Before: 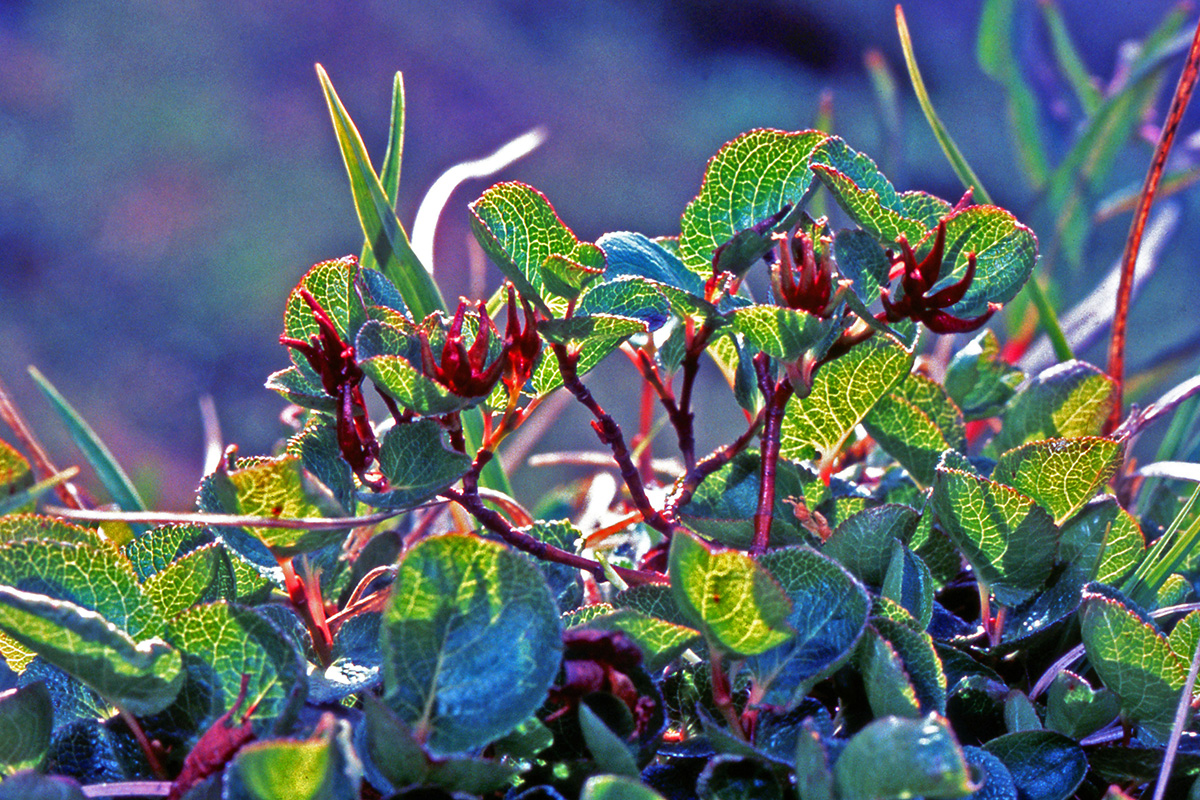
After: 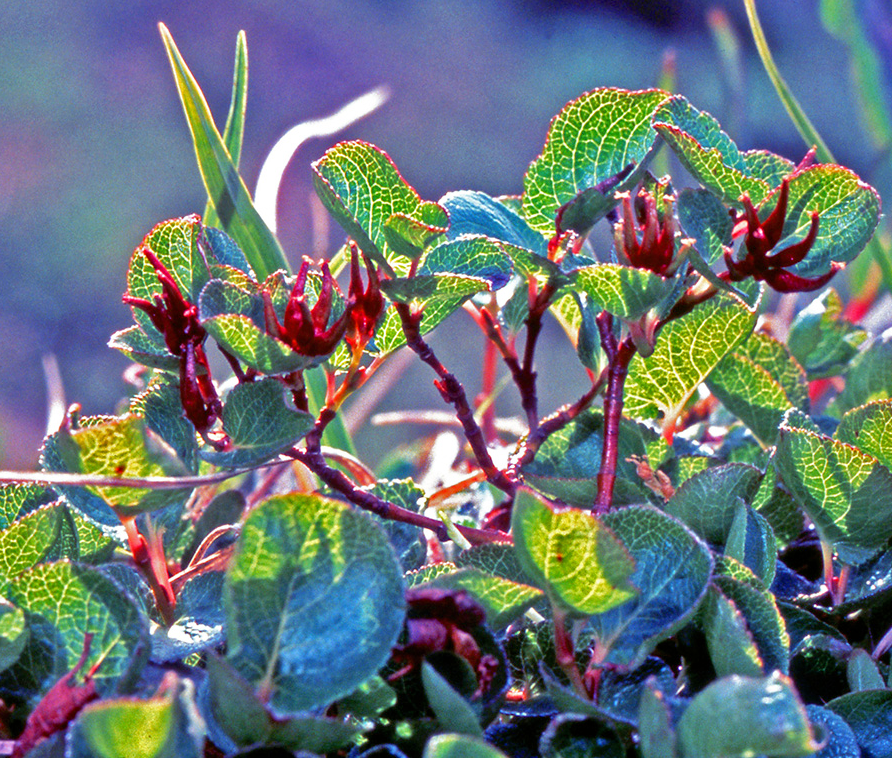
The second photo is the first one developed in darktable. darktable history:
crop and rotate: left 13.099%, top 5.236%, right 12.537%
